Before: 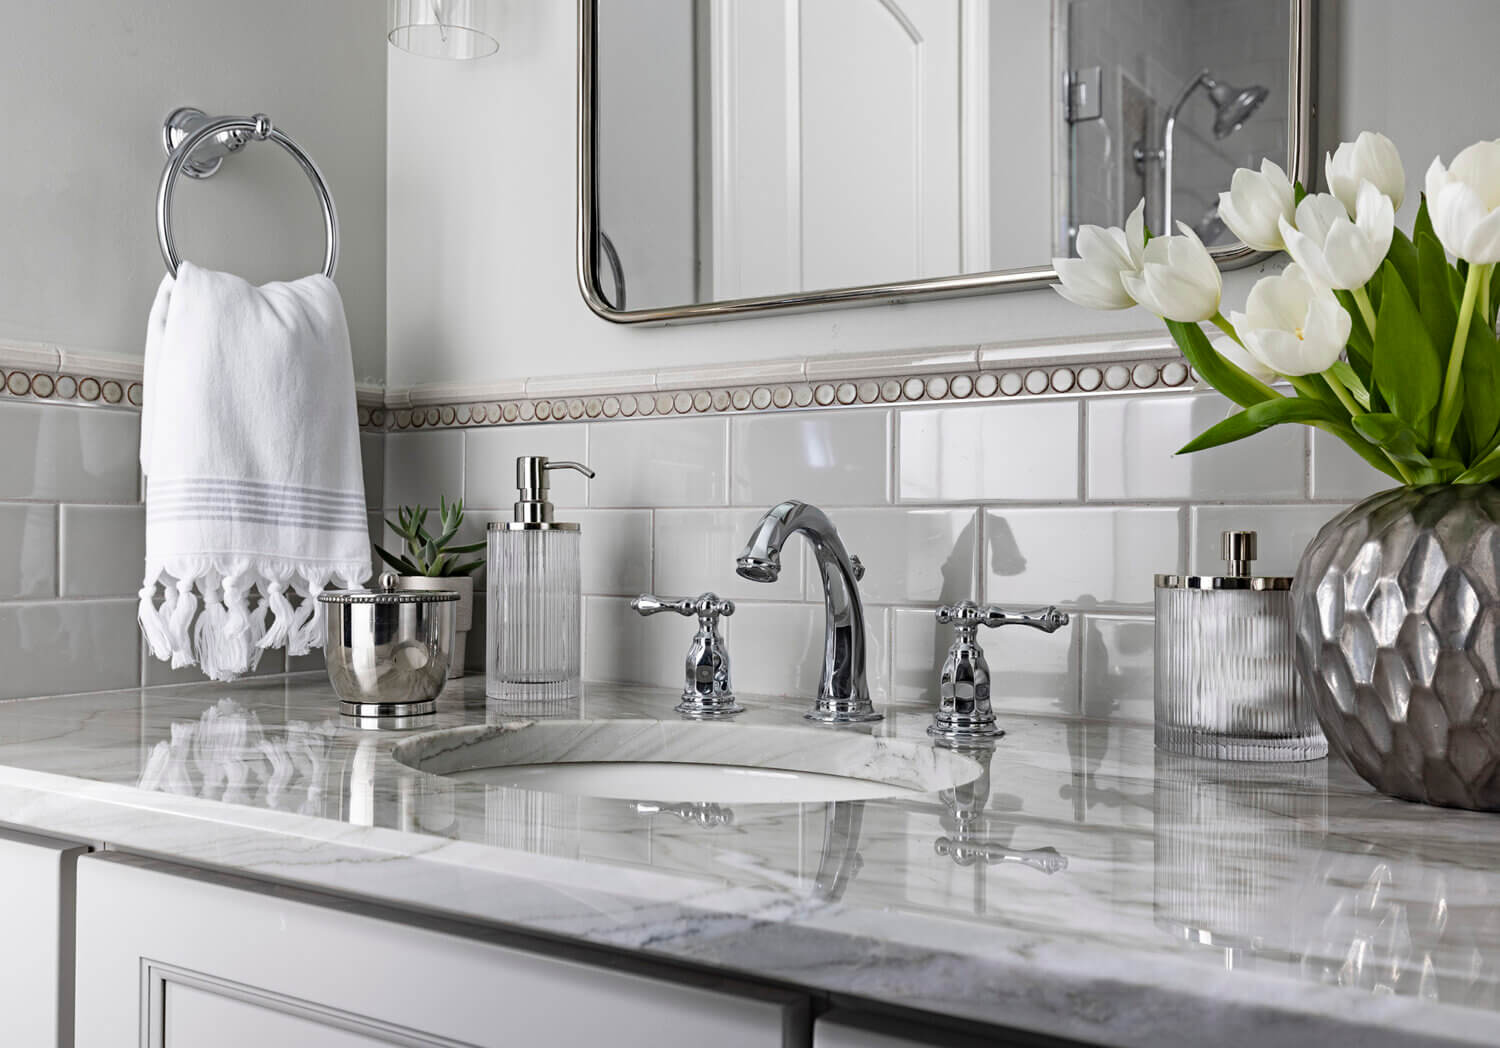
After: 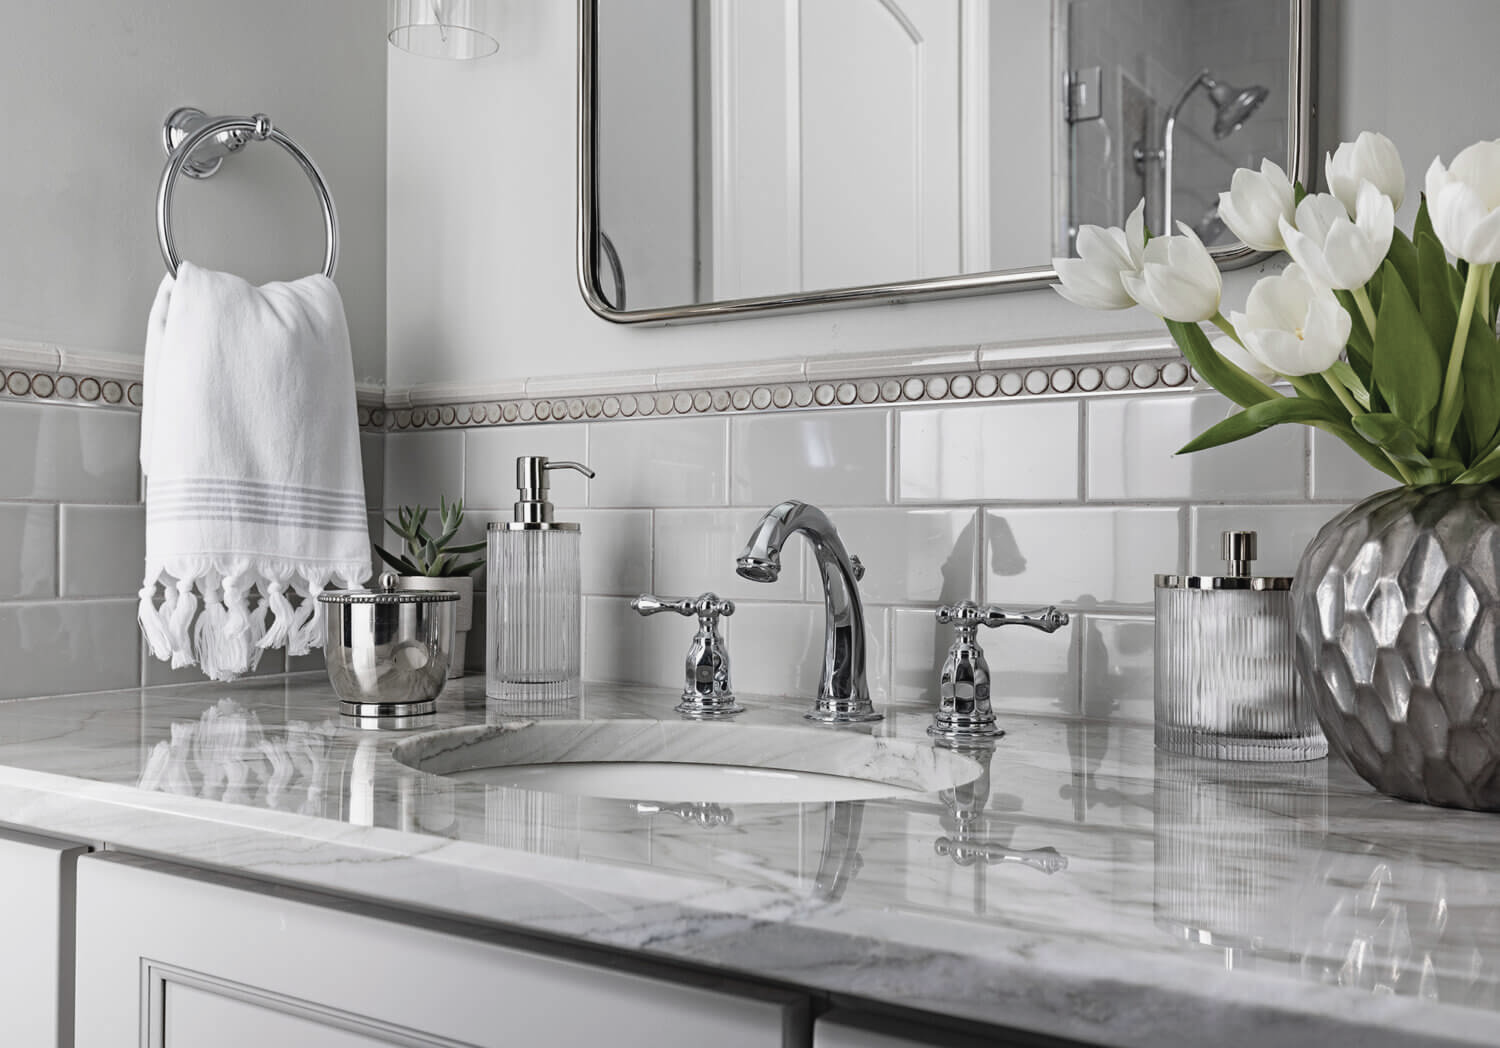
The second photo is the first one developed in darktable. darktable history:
contrast brightness saturation: contrast -0.056, saturation -0.408
